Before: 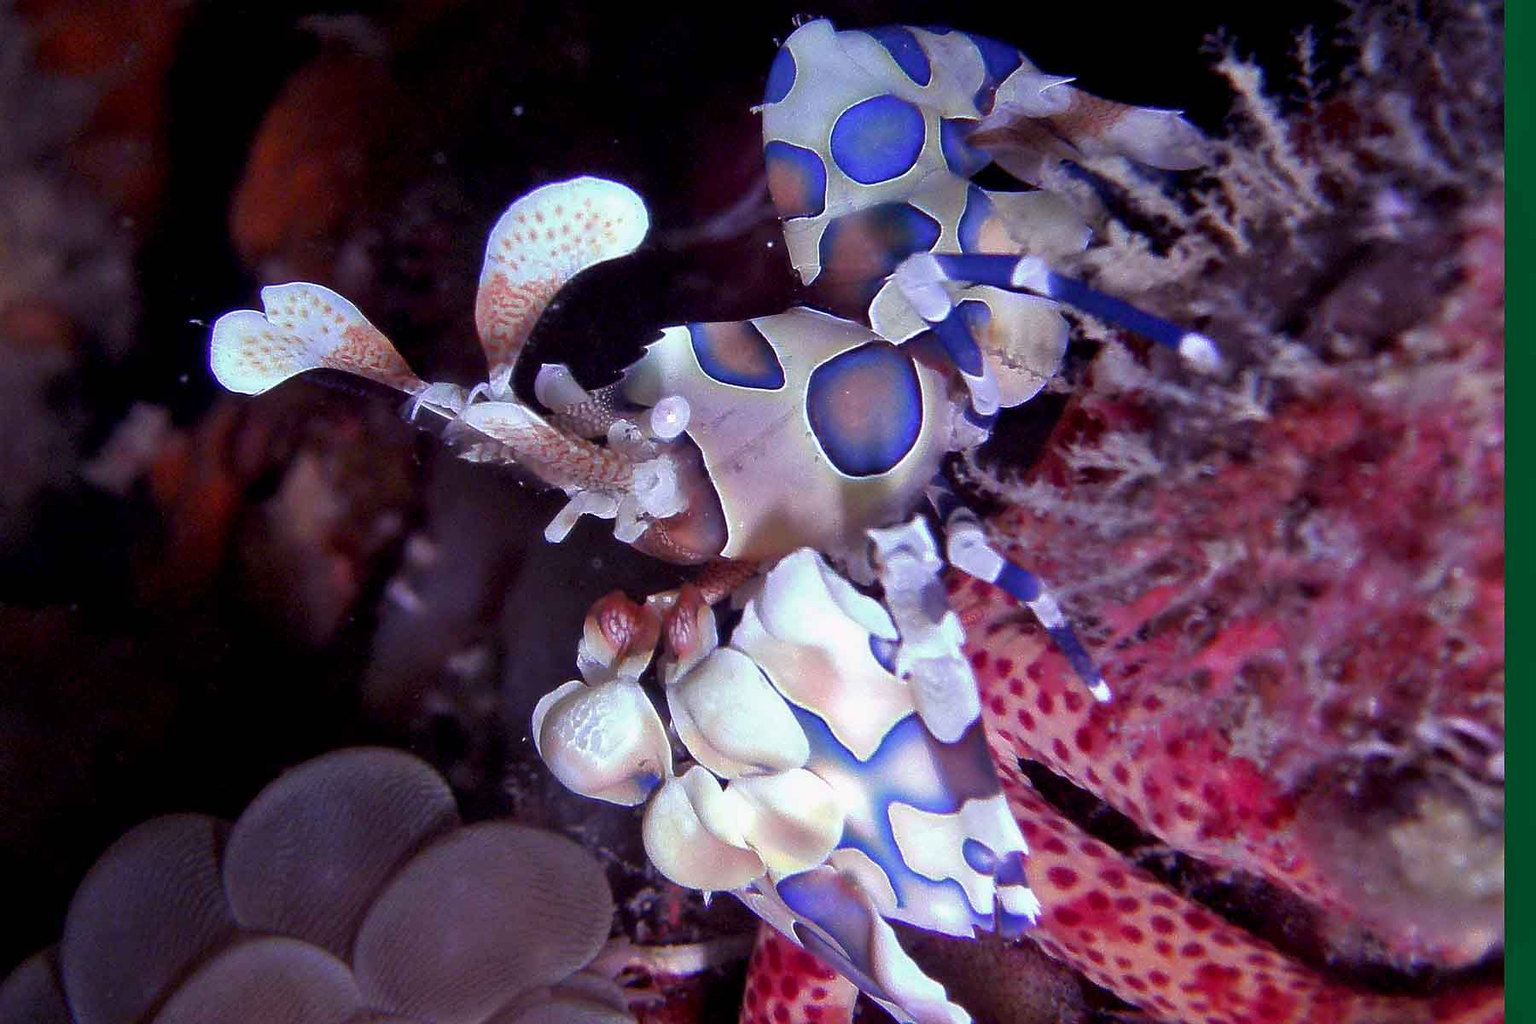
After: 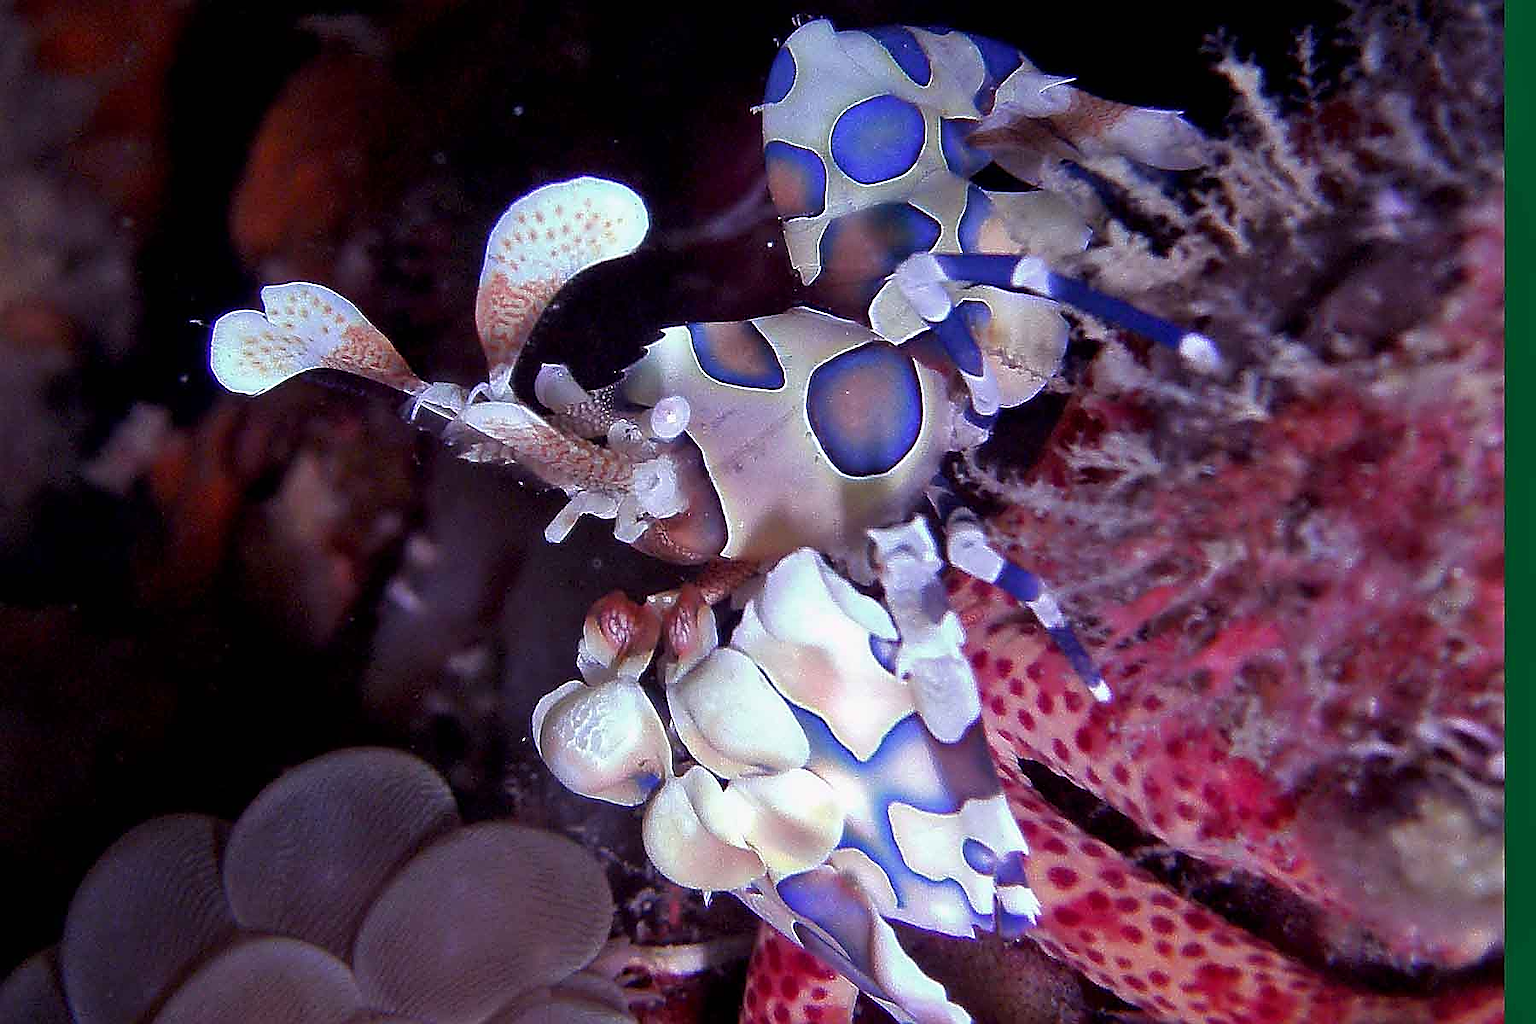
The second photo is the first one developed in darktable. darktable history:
sharpen: radius 1.387, amount 1.254, threshold 0.628
